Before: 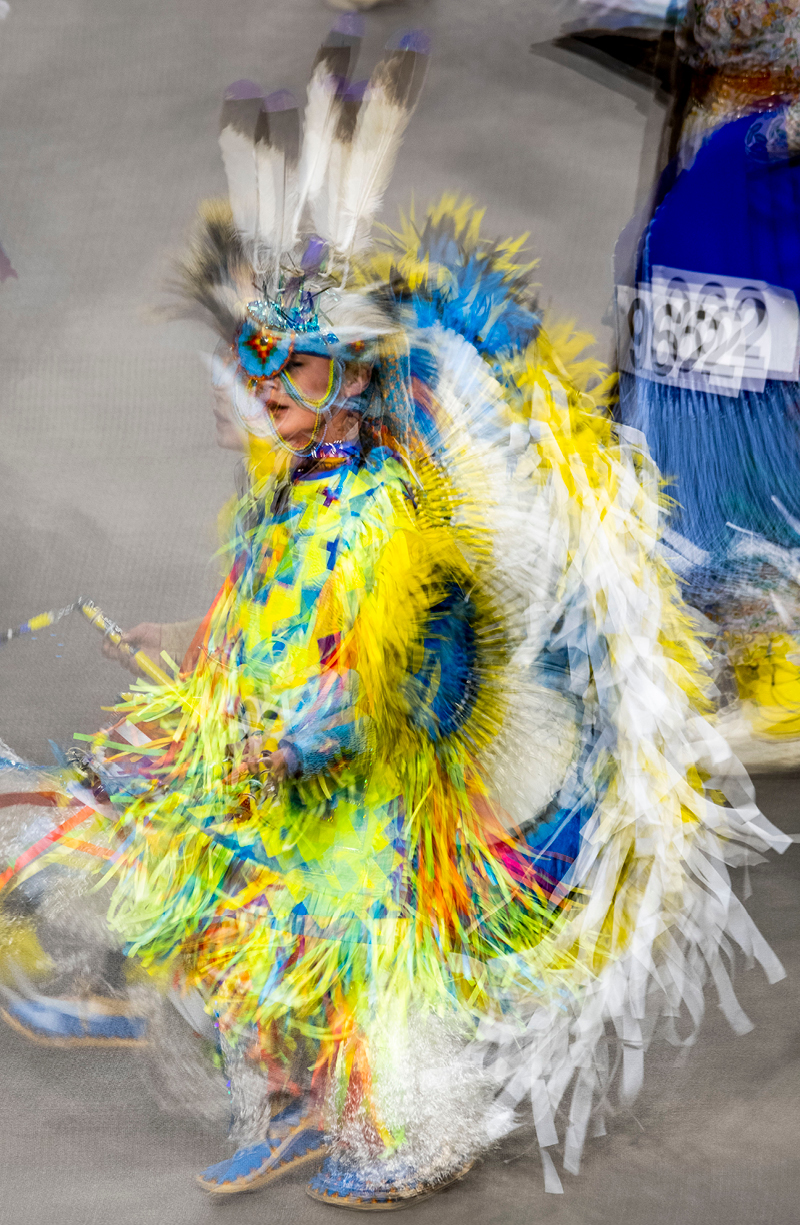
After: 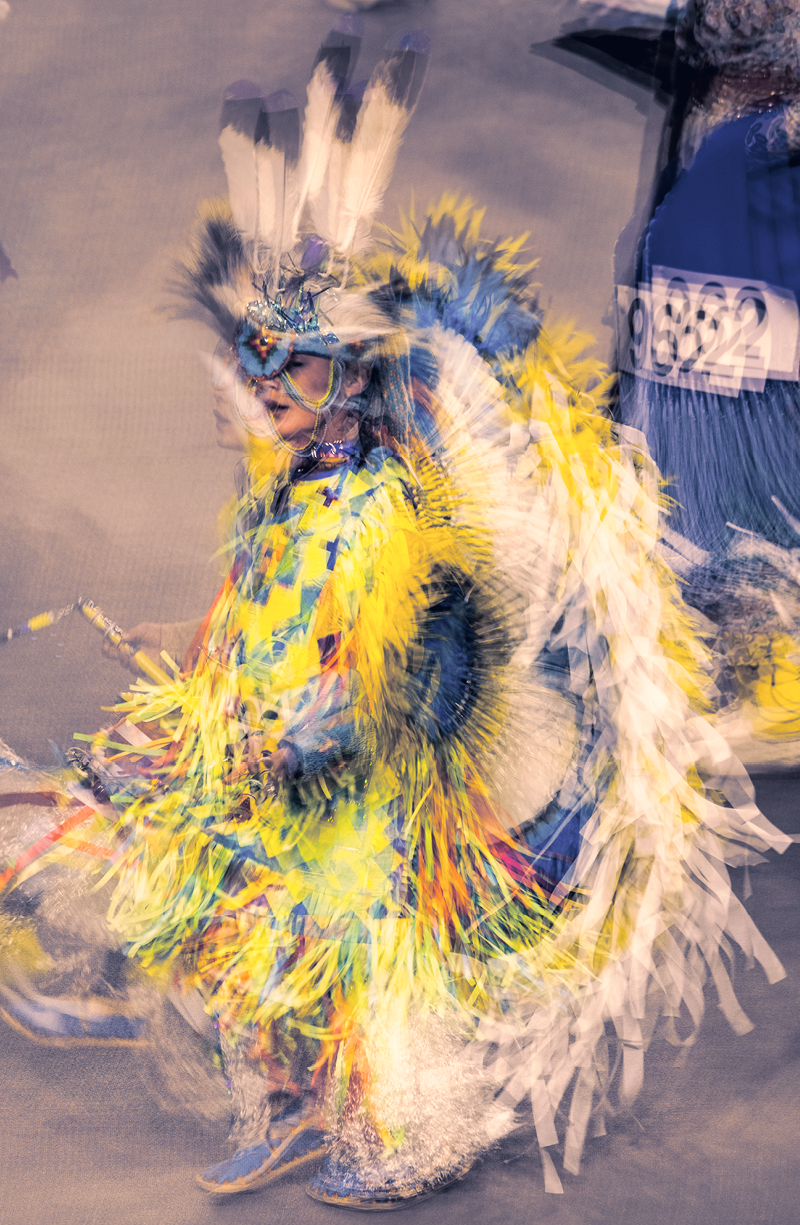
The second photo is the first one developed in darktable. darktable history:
split-toning: shadows › hue 230.4°
color correction: highlights a* 19.59, highlights b* 27.49, shadows a* 3.46, shadows b* -17.28, saturation 0.73
